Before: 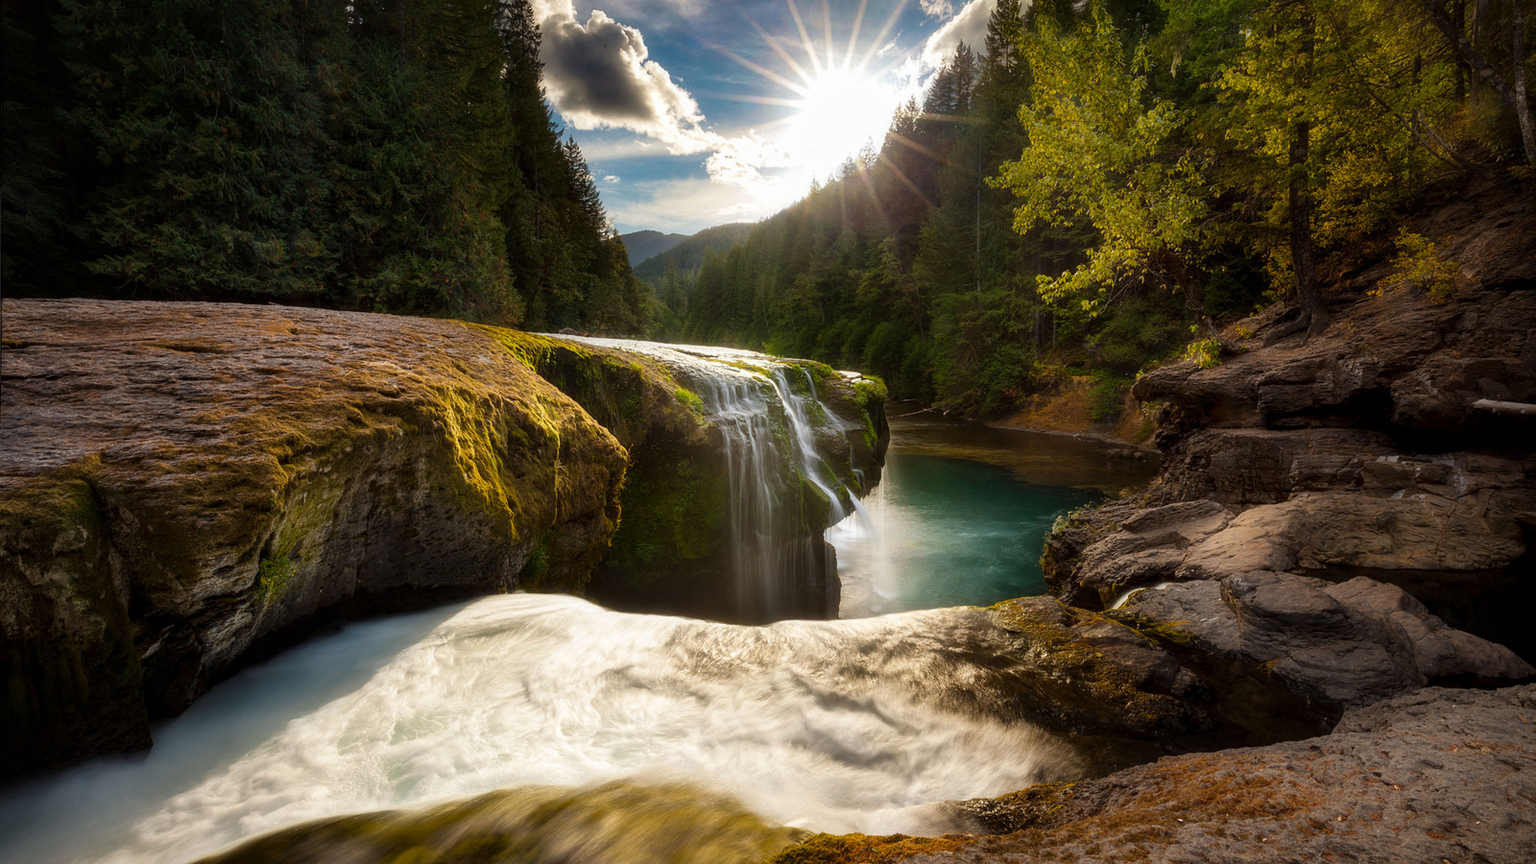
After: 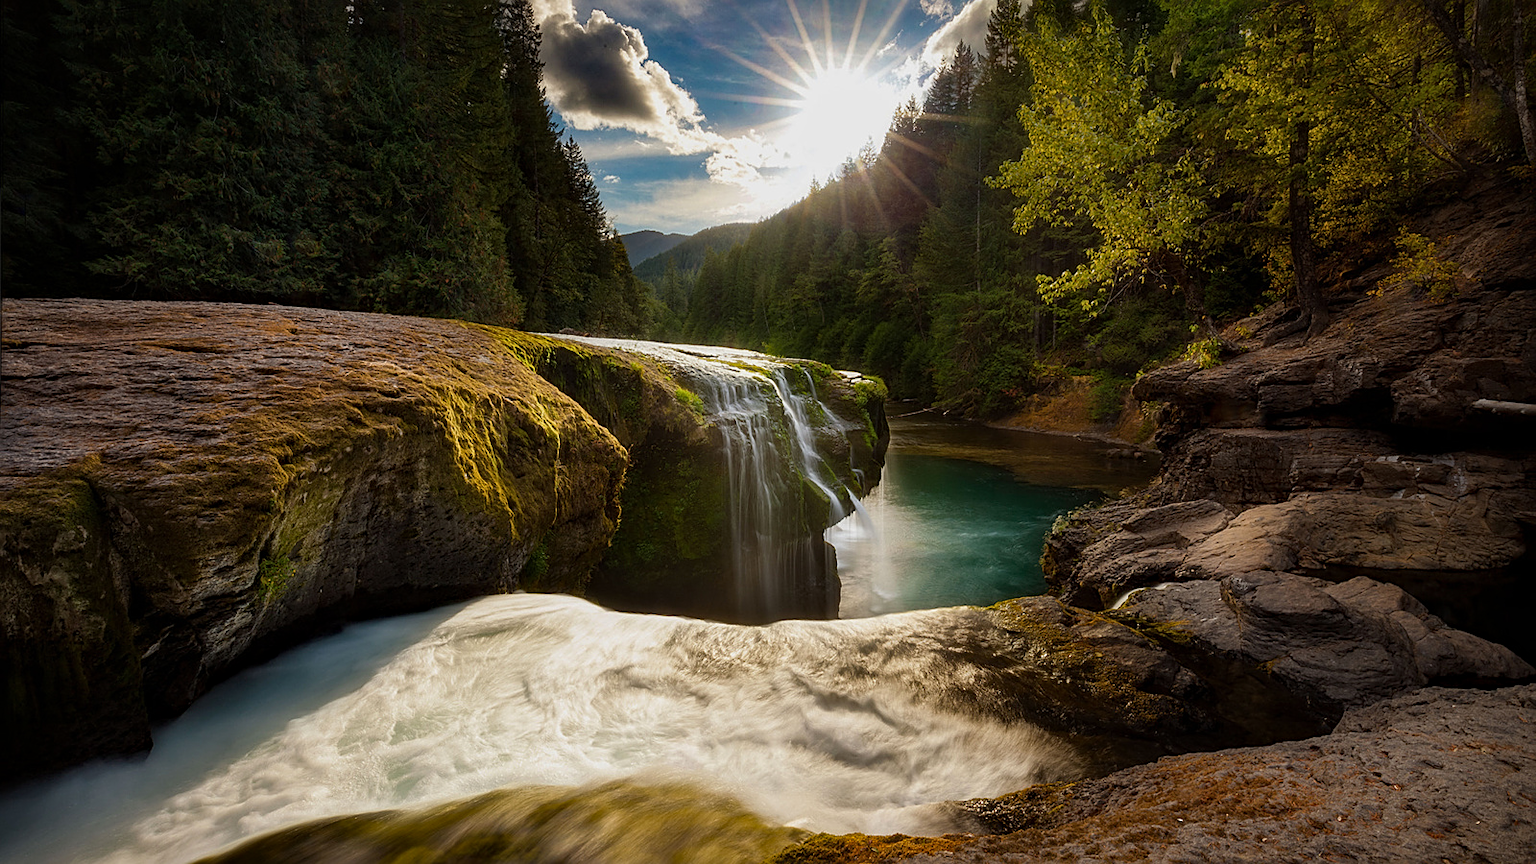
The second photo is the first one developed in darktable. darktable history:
sharpen: on, module defaults
exposure: exposure -0.28 EV, compensate highlight preservation false
haze removal: adaptive false
